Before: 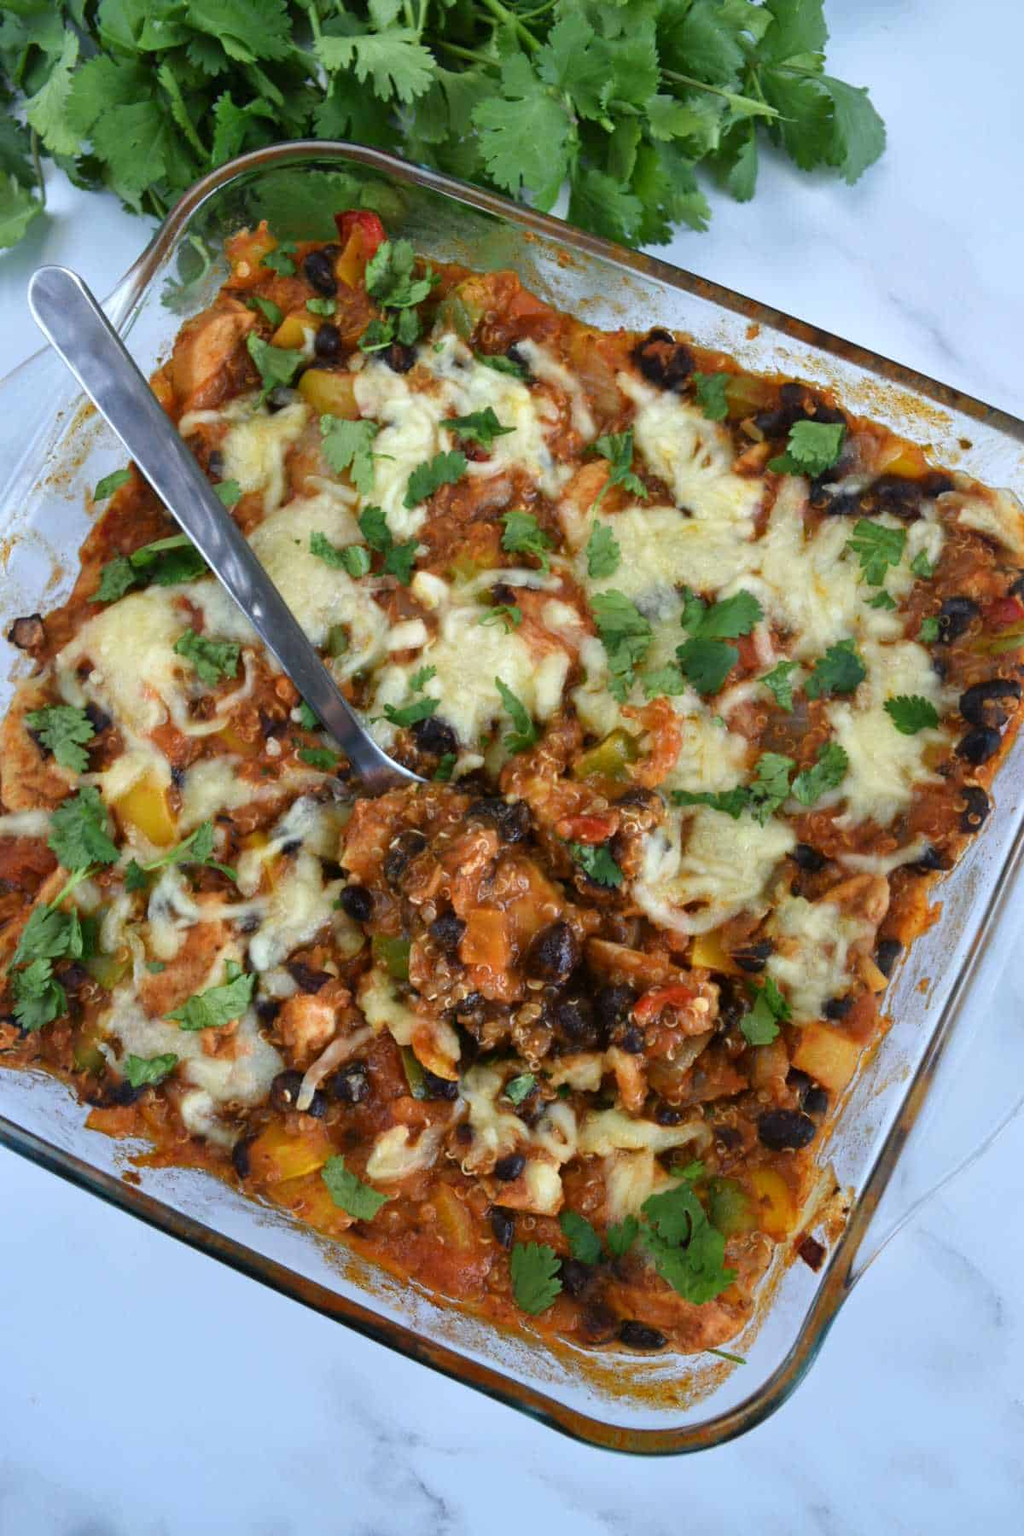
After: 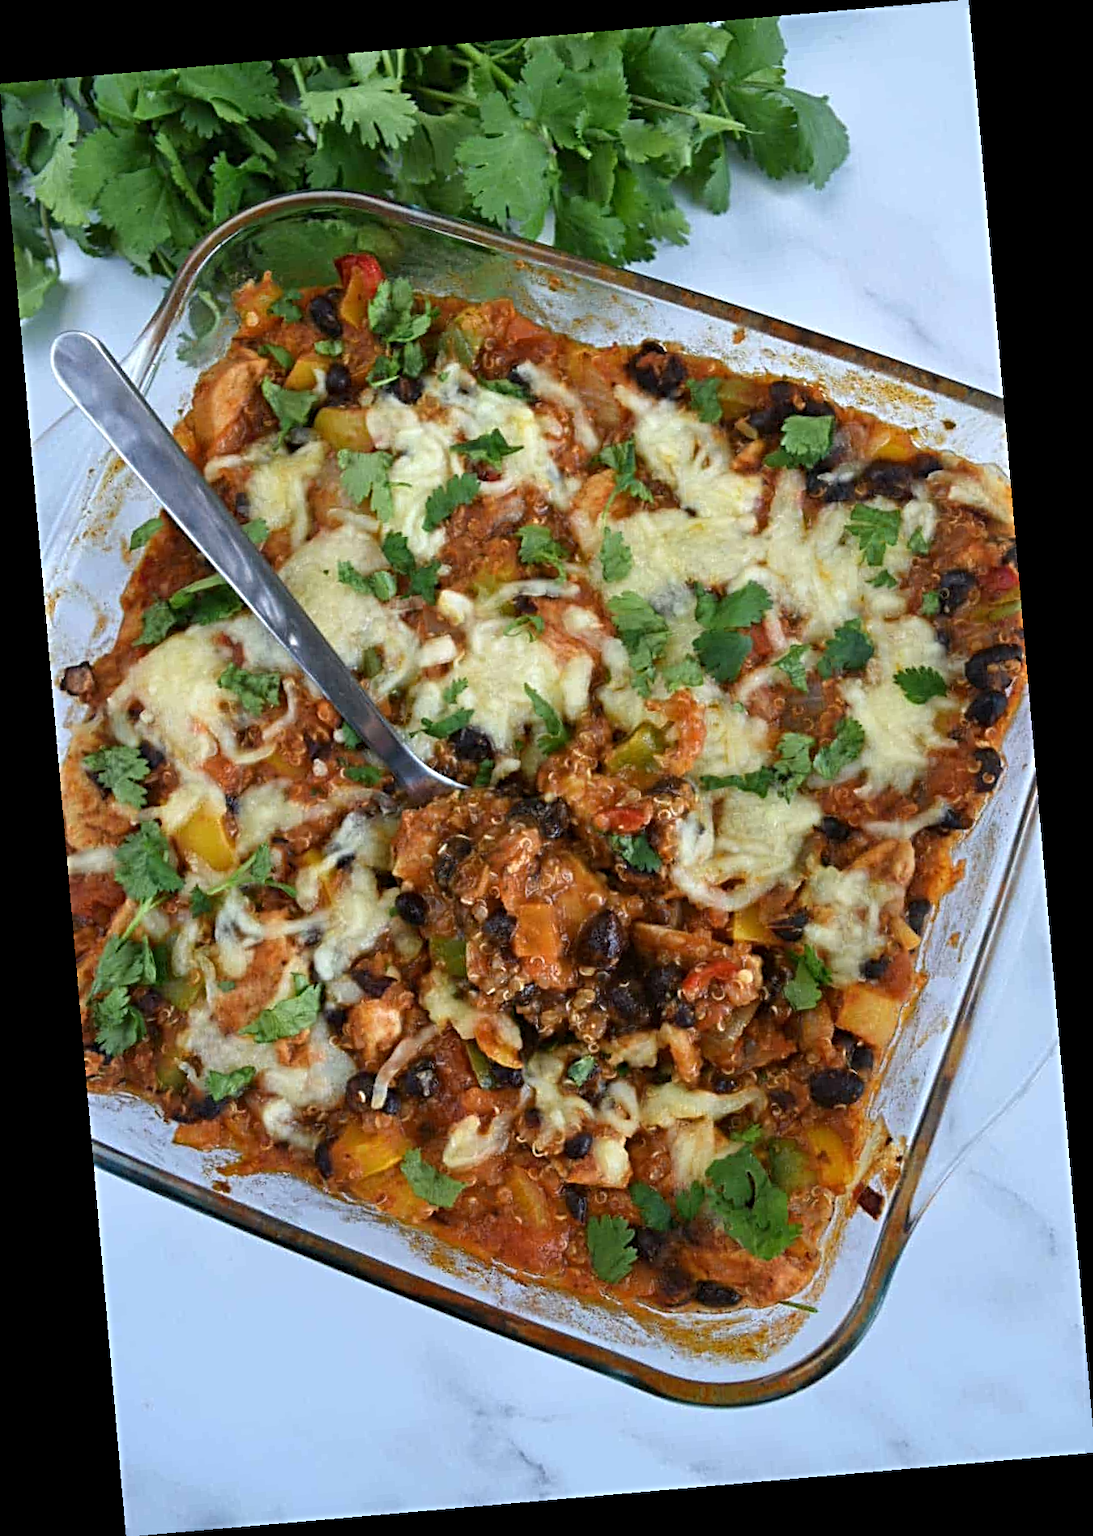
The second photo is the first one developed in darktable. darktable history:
rotate and perspective: rotation -4.98°, automatic cropping off
sharpen: radius 4
